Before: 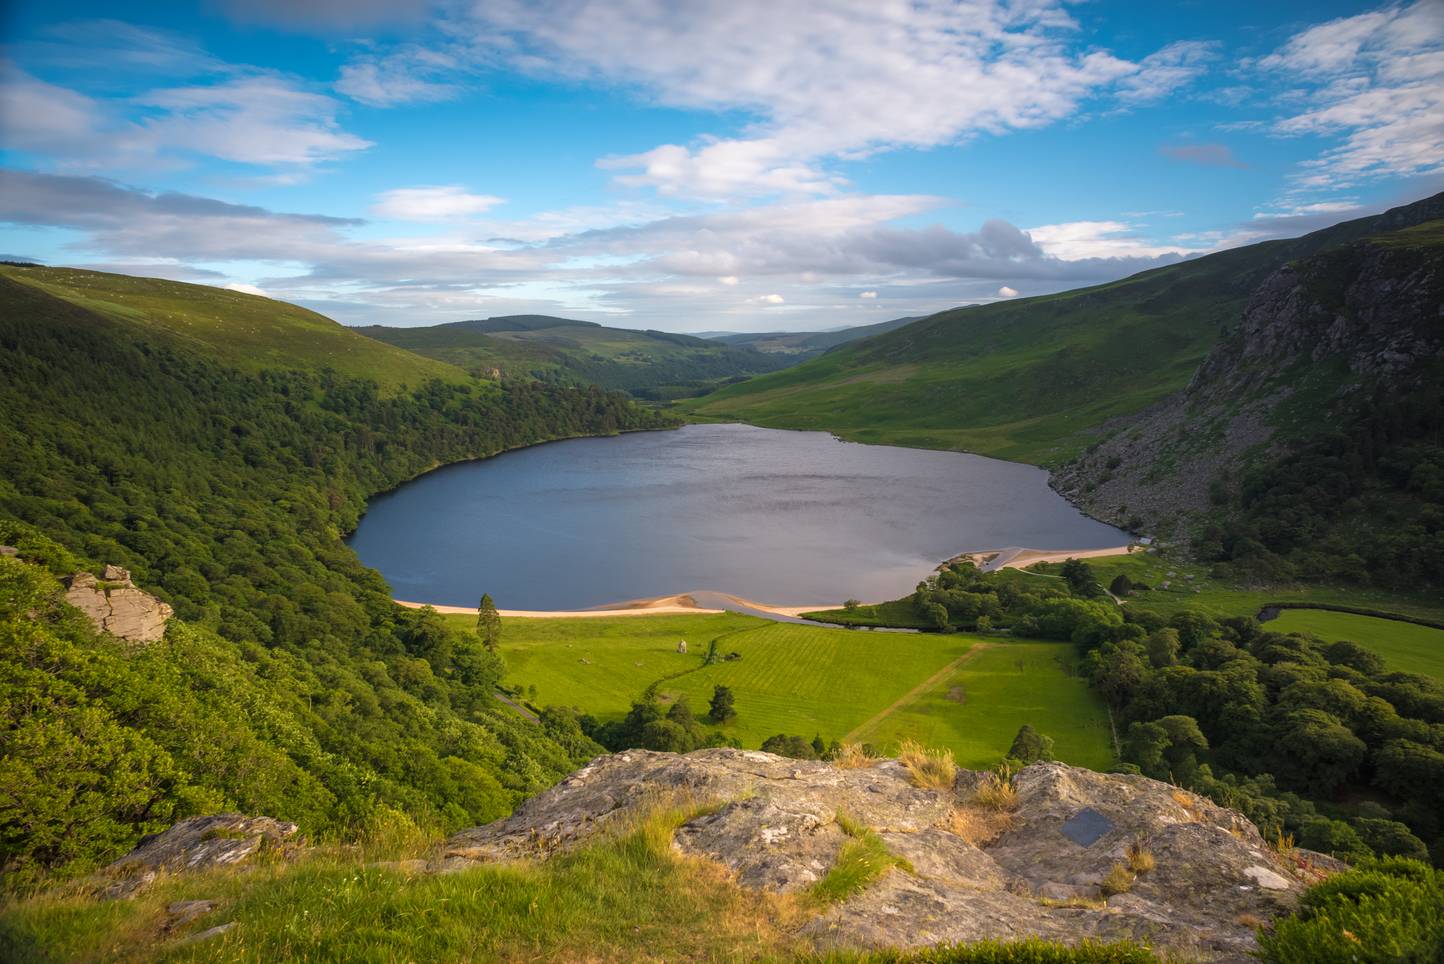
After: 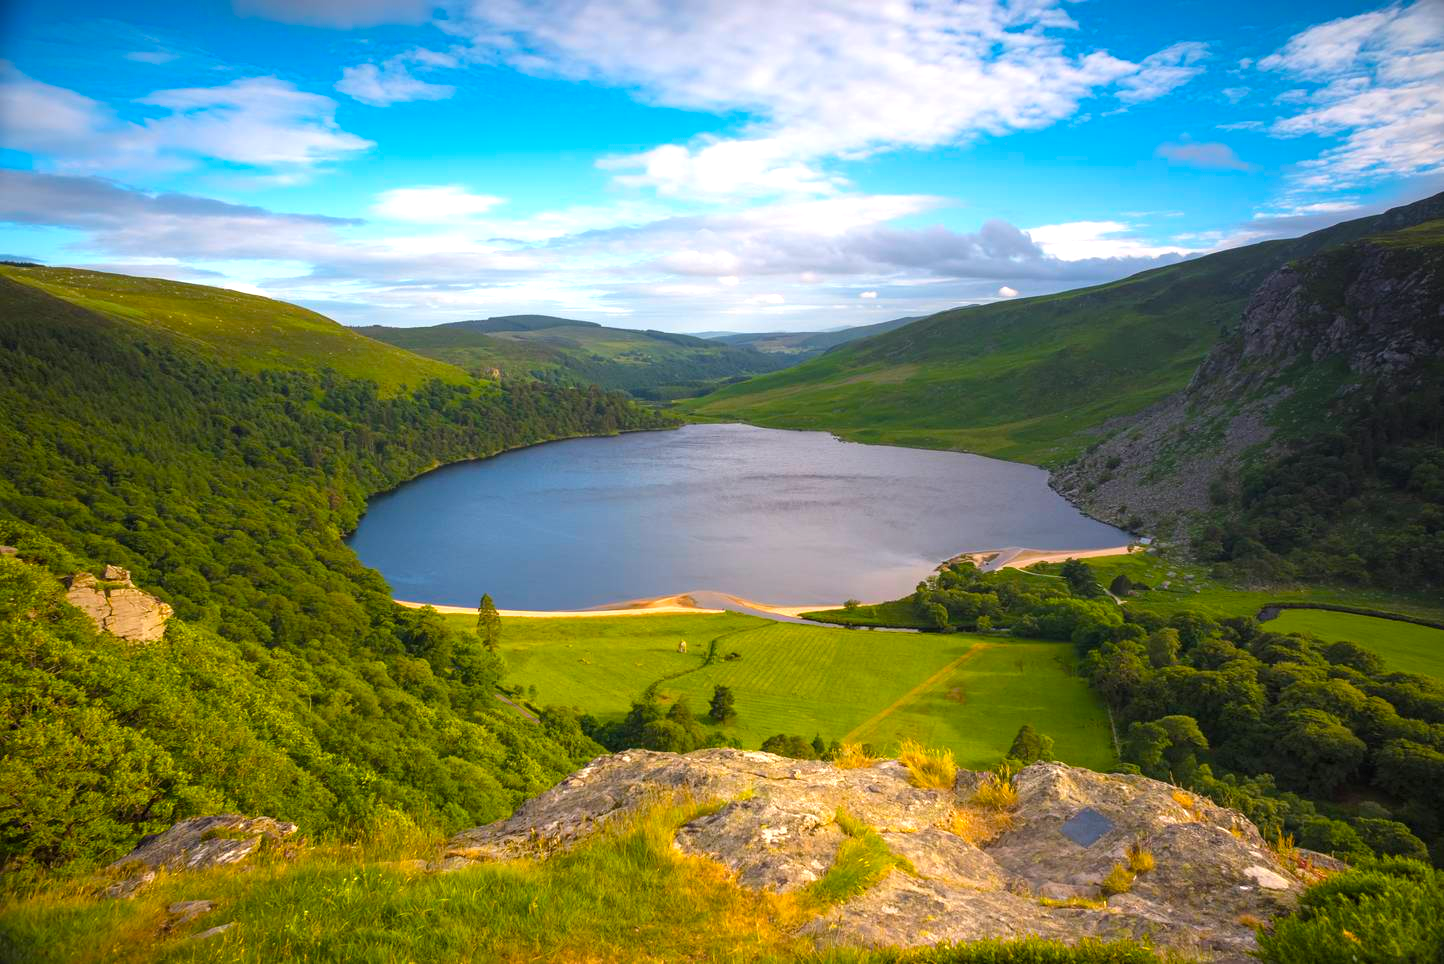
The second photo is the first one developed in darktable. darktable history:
color balance rgb: perceptual saturation grading › global saturation 30%, global vibrance 20%
exposure: black level correction 0, exposure 0.5 EV, compensate highlight preservation false
